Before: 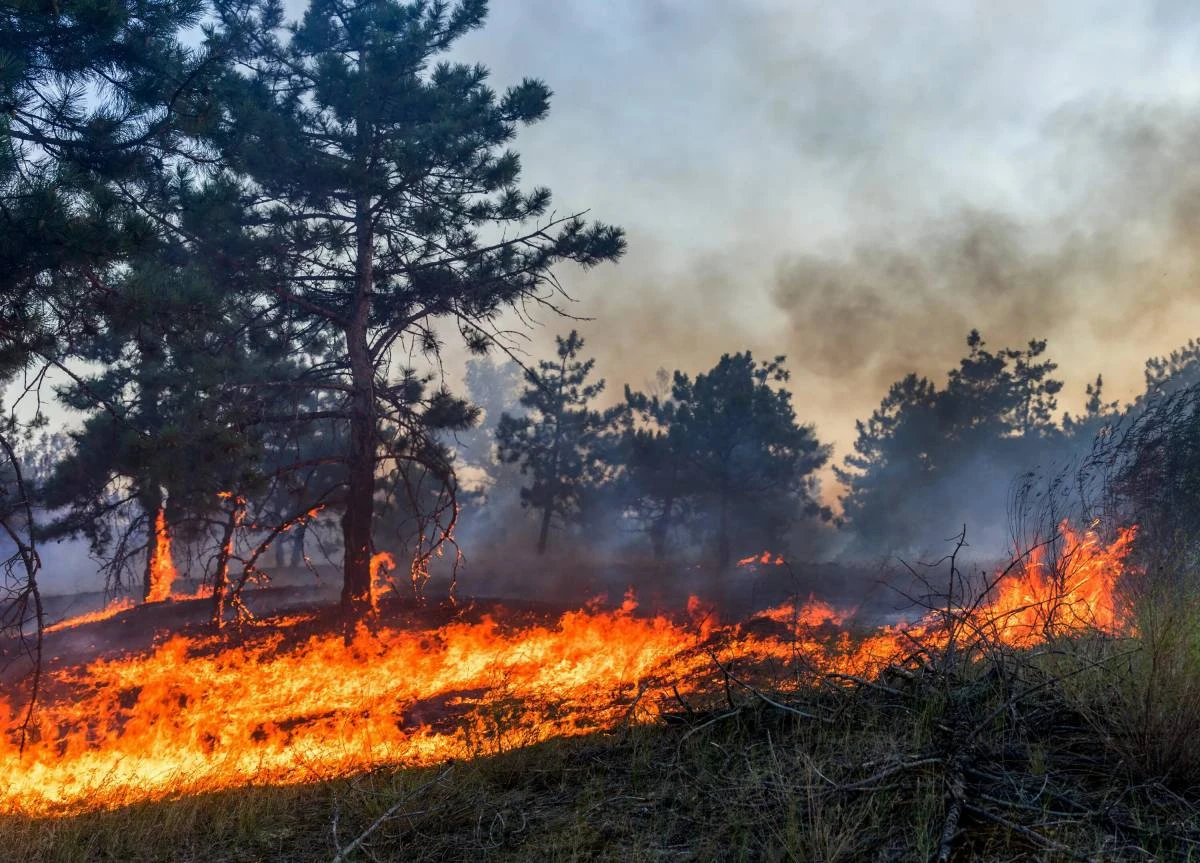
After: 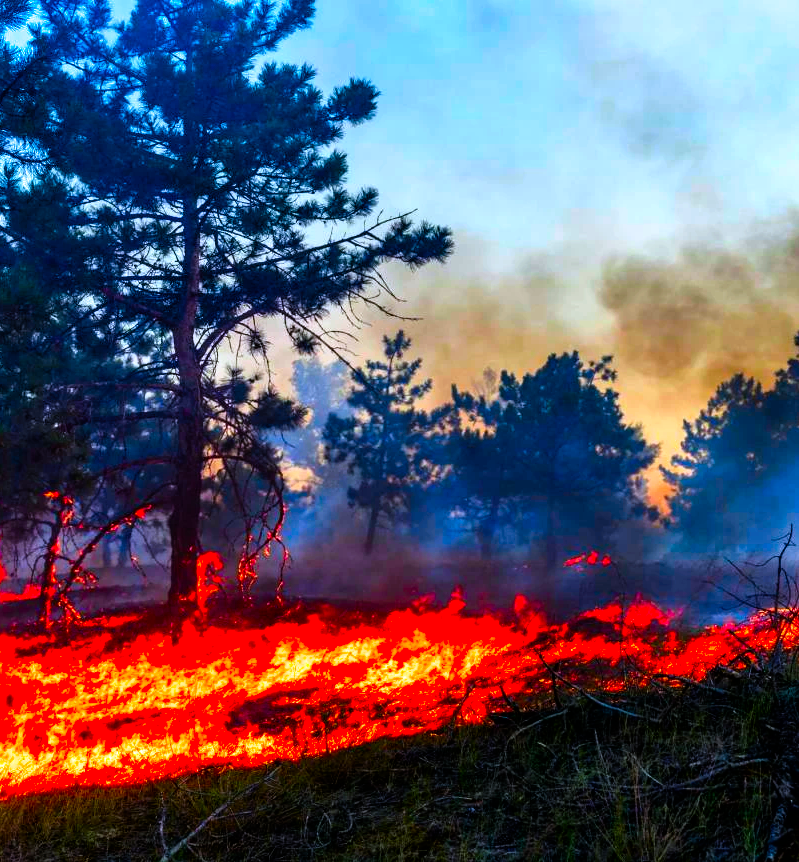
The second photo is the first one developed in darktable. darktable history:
white balance: red 0.983, blue 1.036
color correction: saturation 3
crop and rotate: left 14.436%, right 18.898%
filmic rgb: white relative exposure 2.2 EV, hardness 6.97
